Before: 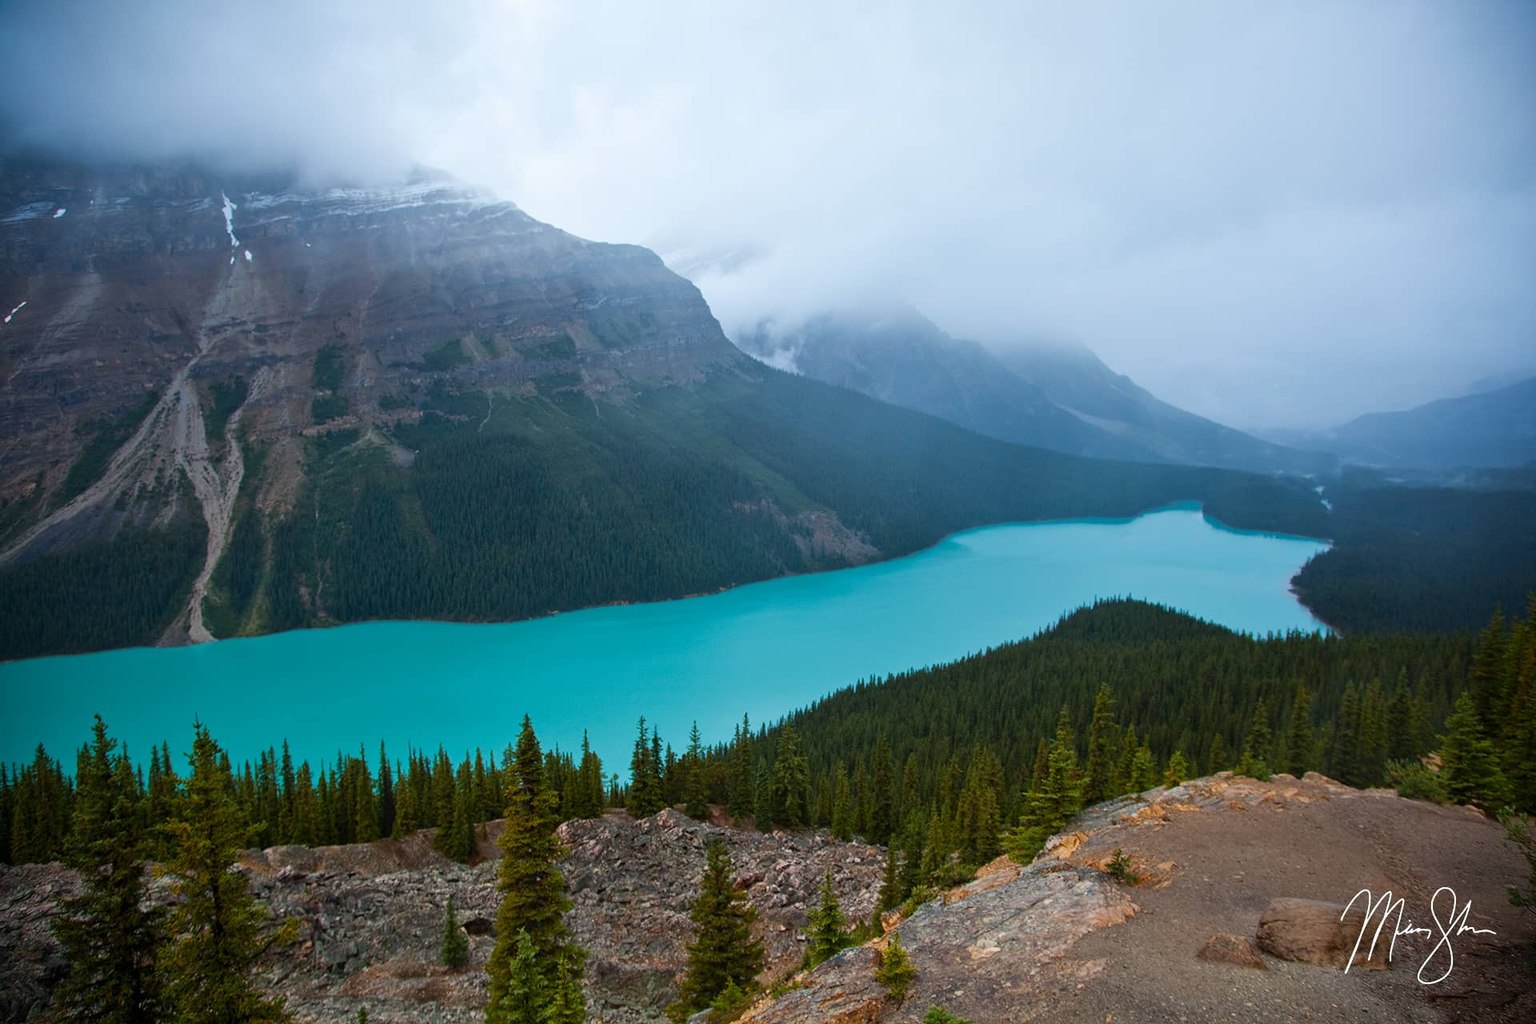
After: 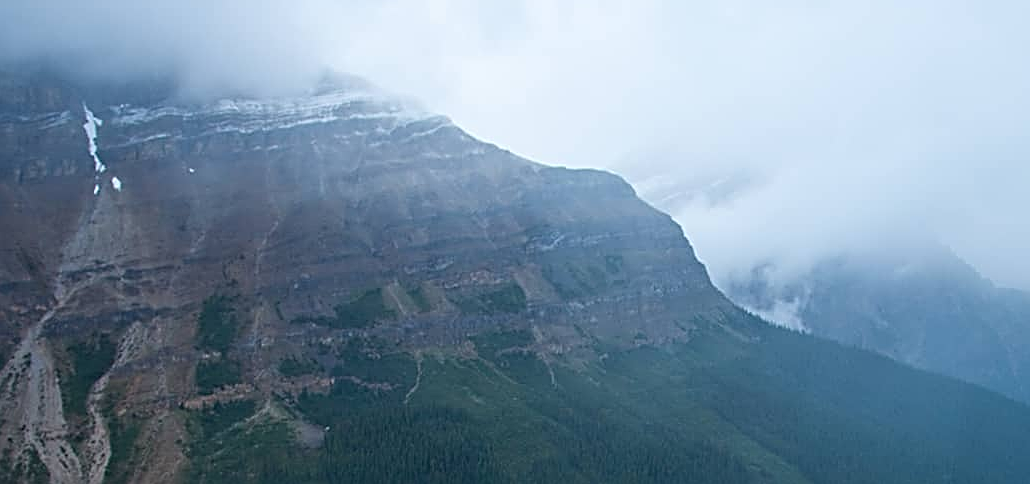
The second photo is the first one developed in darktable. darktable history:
sharpen: radius 2.817, amount 0.715
crop: left 10.121%, top 10.631%, right 36.218%, bottom 51.526%
